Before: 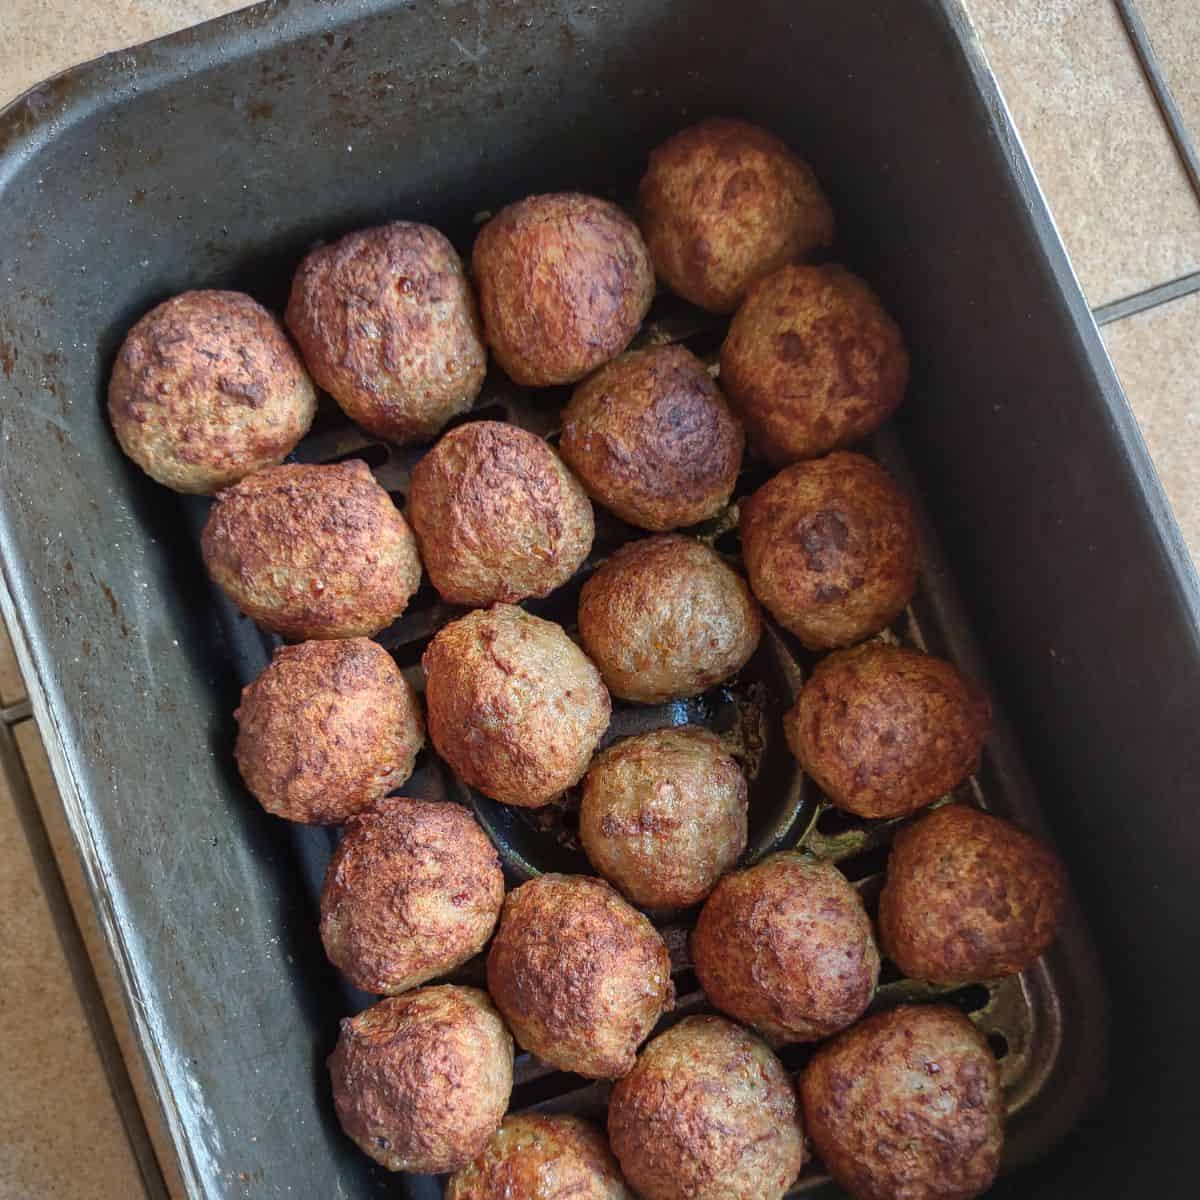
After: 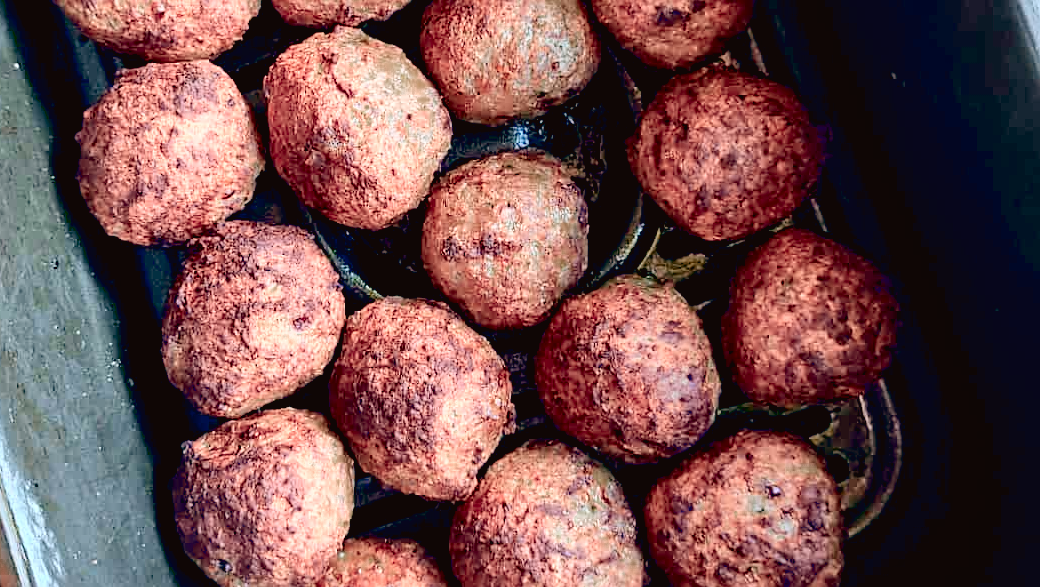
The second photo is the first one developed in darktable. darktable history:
color balance: lift [0.975, 0.993, 1, 1.015], gamma [1.1, 1, 1, 0.945], gain [1, 1.04, 1, 0.95]
tone curve: curves: ch0 [(0, 0.023) (0.087, 0.065) (0.184, 0.168) (0.45, 0.54) (0.57, 0.683) (0.722, 0.825) (0.877, 0.948) (1, 1)]; ch1 [(0, 0) (0.388, 0.369) (0.44, 0.44) (0.489, 0.481) (0.534, 0.561) (0.657, 0.659) (1, 1)]; ch2 [(0, 0) (0.353, 0.317) (0.408, 0.427) (0.472, 0.46) (0.5, 0.496) (0.537, 0.534) (0.576, 0.592) (0.625, 0.631) (1, 1)], color space Lab, independent channels, preserve colors none
exposure: compensate highlight preservation false
sharpen: on, module defaults
crop and rotate: left 13.306%, top 48.129%, bottom 2.928%
color zones: curves: ch0 [(0.006, 0.385) (0.143, 0.563) (0.243, 0.321) (0.352, 0.464) (0.516, 0.456) (0.625, 0.5) (0.75, 0.5) (0.875, 0.5)]; ch1 [(0, 0.5) (0.134, 0.504) (0.246, 0.463) (0.421, 0.515) (0.5, 0.56) (0.625, 0.5) (0.75, 0.5) (0.875, 0.5)]; ch2 [(0, 0.5) (0.131, 0.426) (0.307, 0.289) (0.38, 0.188) (0.513, 0.216) (0.625, 0.548) (0.75, 0.468) (0.838, 0.396) (0.971, 0.311)]
color correction: highlights a* -2.73, highlights b* -2.09, shadows a* 2.41, shadows b* 2.73
white balance: red 0.976, blue 1.04
